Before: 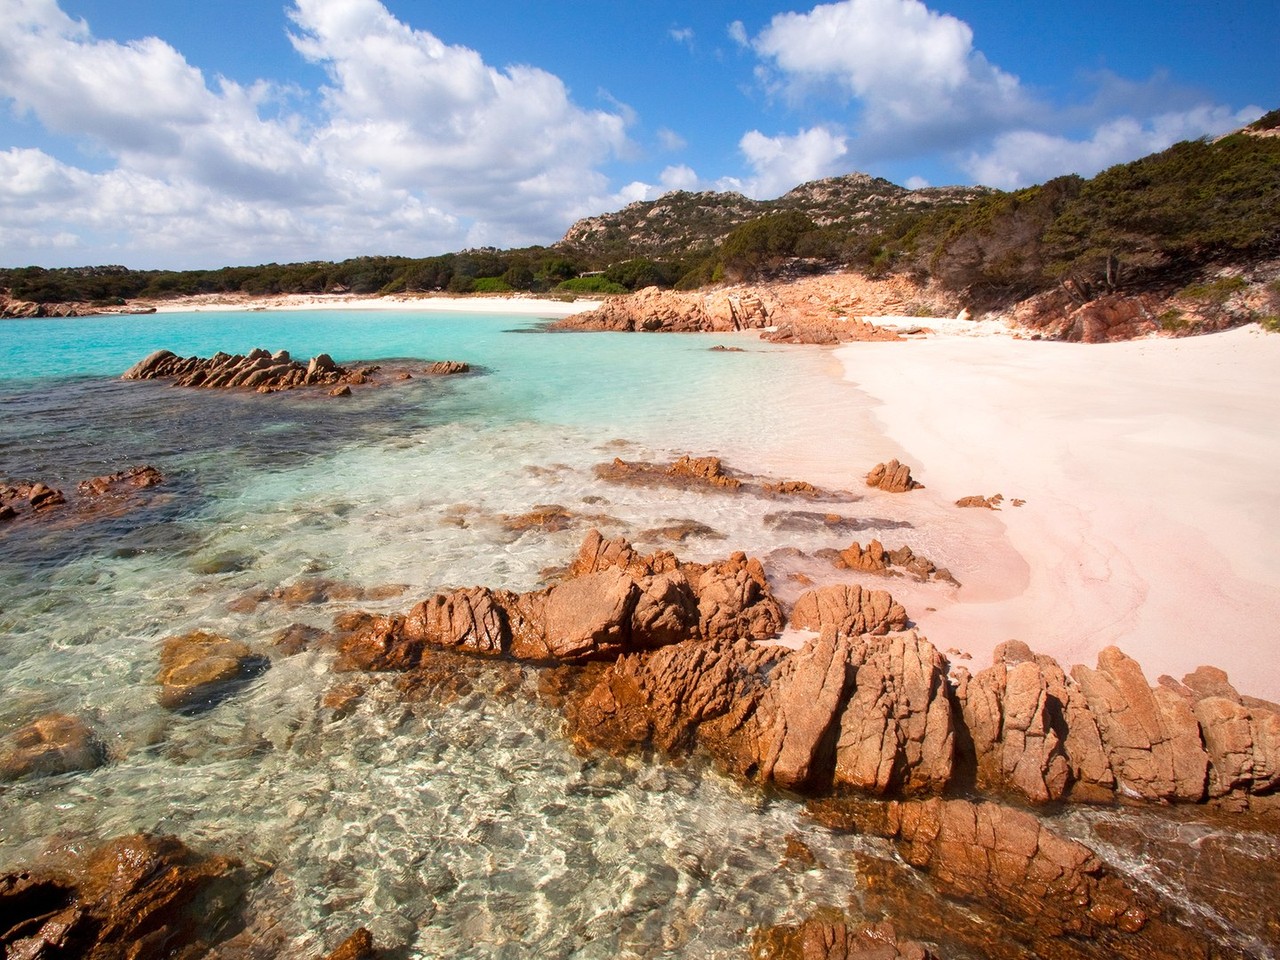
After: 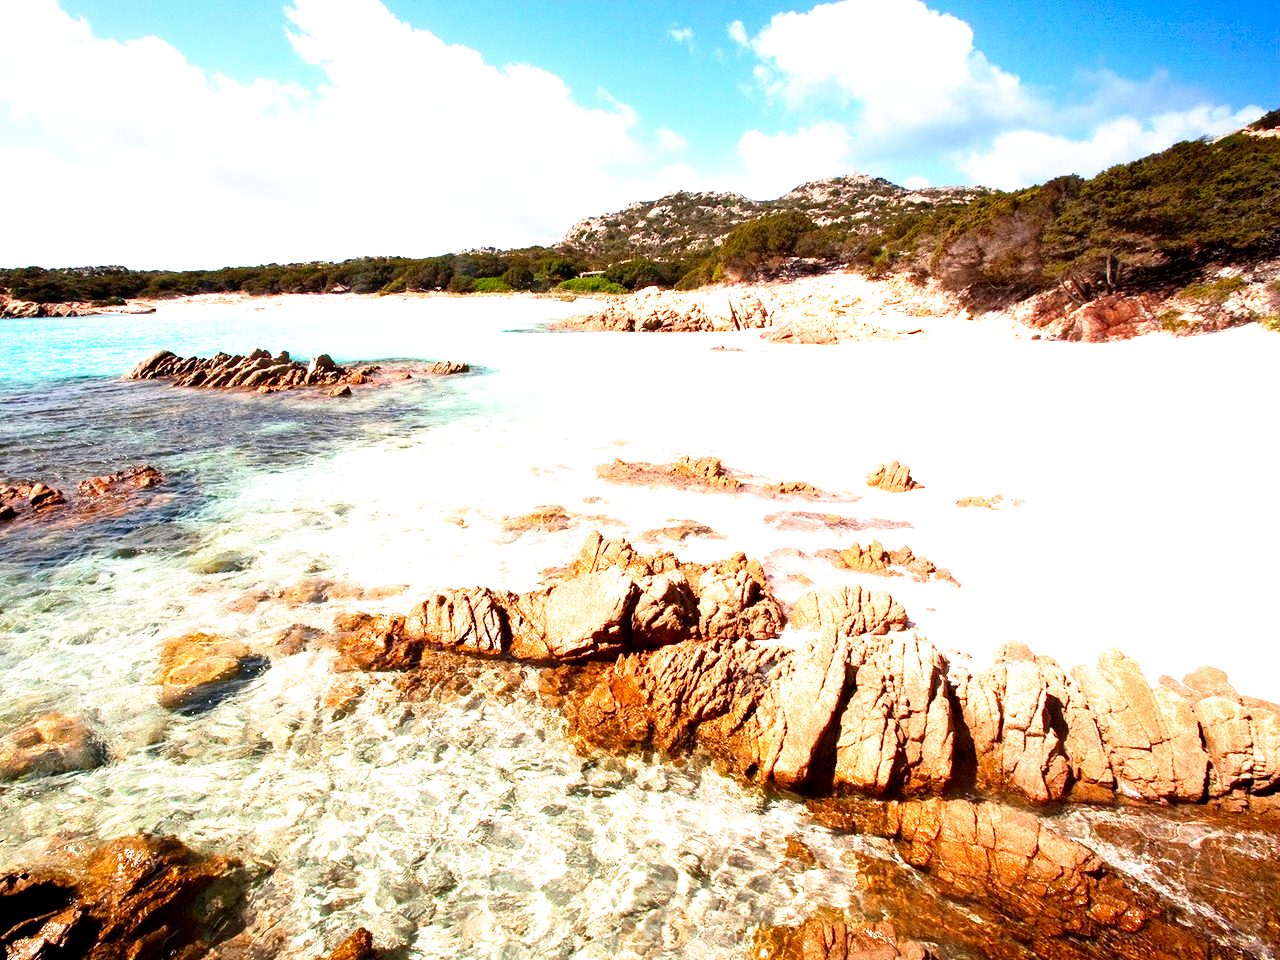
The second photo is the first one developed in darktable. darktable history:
exposure: black level correction 0, exposure 1.1 EV, compensate exposure bias true, compensate highlight preservation false
filmic rgb: black relative exposure -8.7 EV, white relative exposure 2.7 EV, threshold 3 EV, target black luminance 0%, hardness 6.25, latitude 76.53%, contrast 1.326, shadows ↔ highlights balance -0.349%, preserve chrominance no, color science v4 (2020), enable highlight reconstruction true
shadows and highlights: shadows 0, highlights 40
